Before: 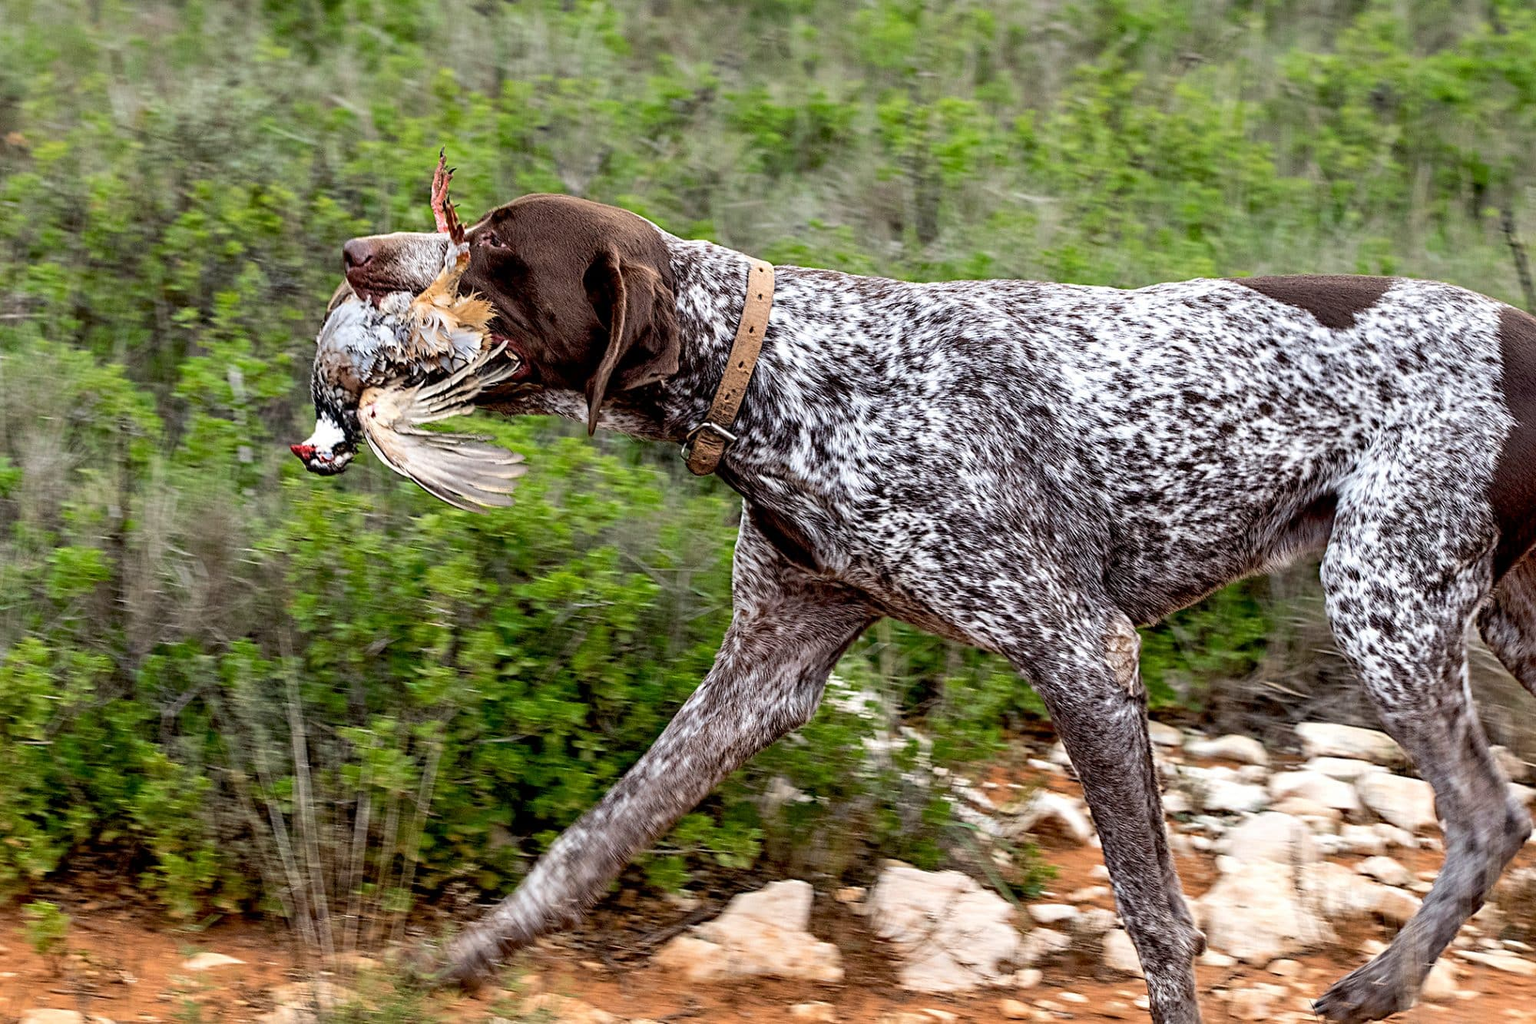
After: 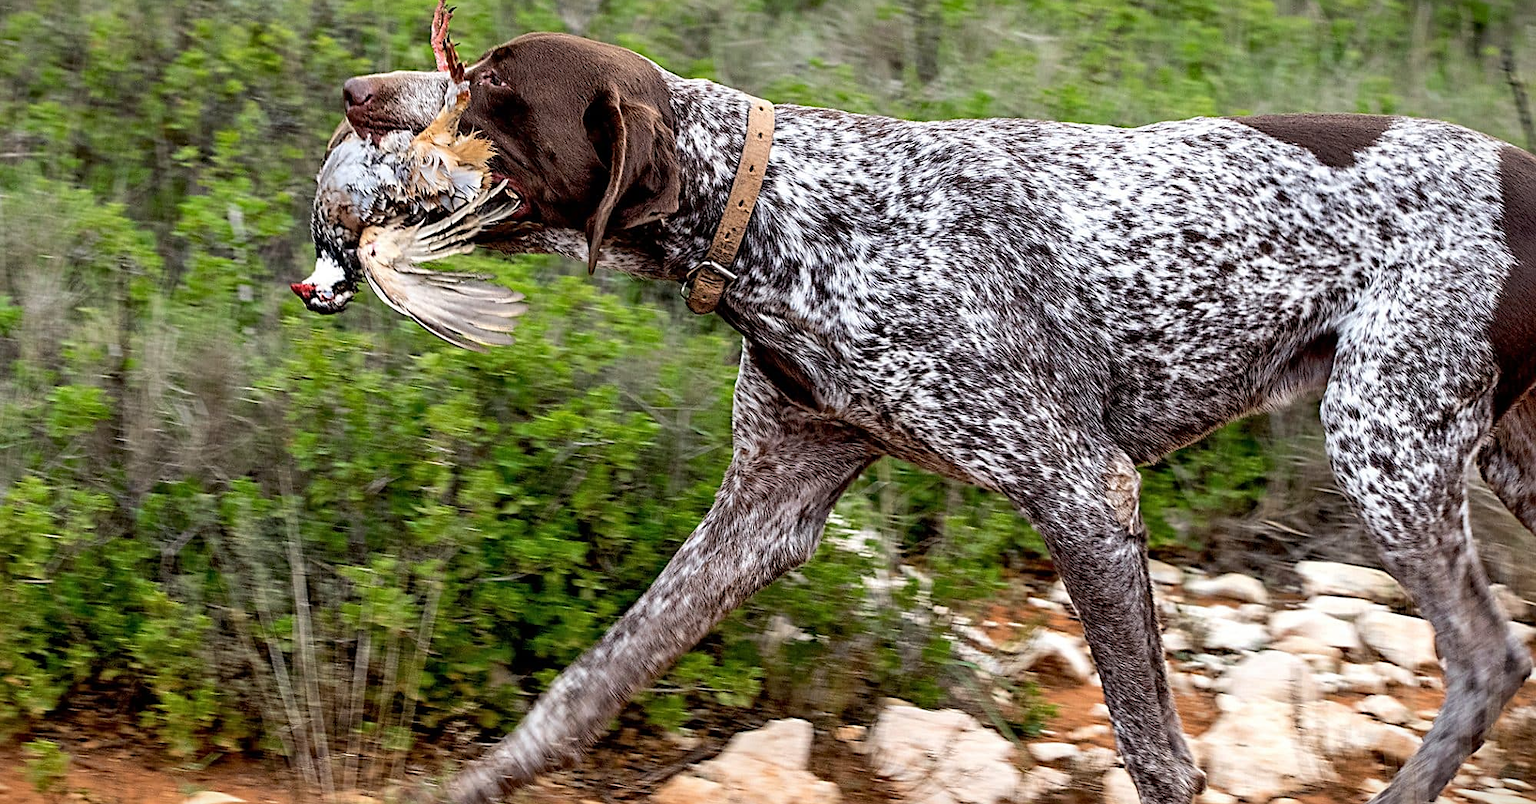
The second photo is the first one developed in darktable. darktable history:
crop and rotate: top 15.81%, bottom 5.504%
shadows and highlights: shadows 31.31, highlights 0.293, soften with gaussian
sharpen: radius 1.603, amount 0.363, threshold 1.562
vignetting: fall-off start 99.15%, saturation 0.003, width/height ratio 1.321
